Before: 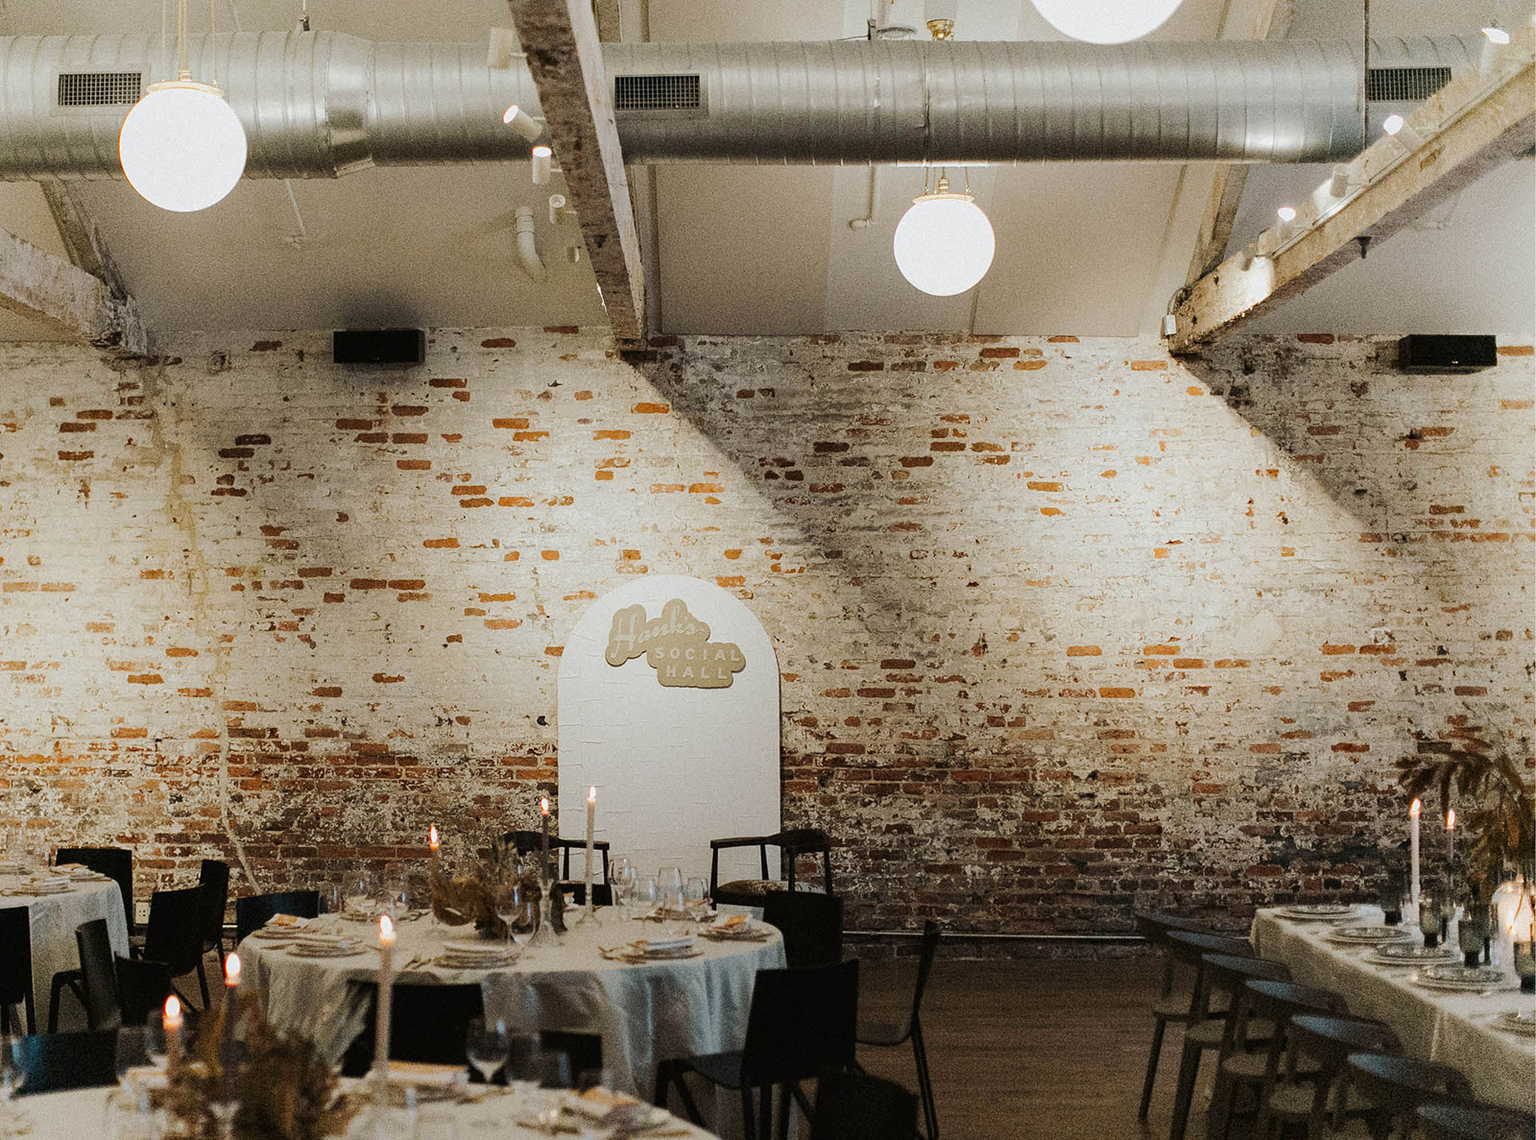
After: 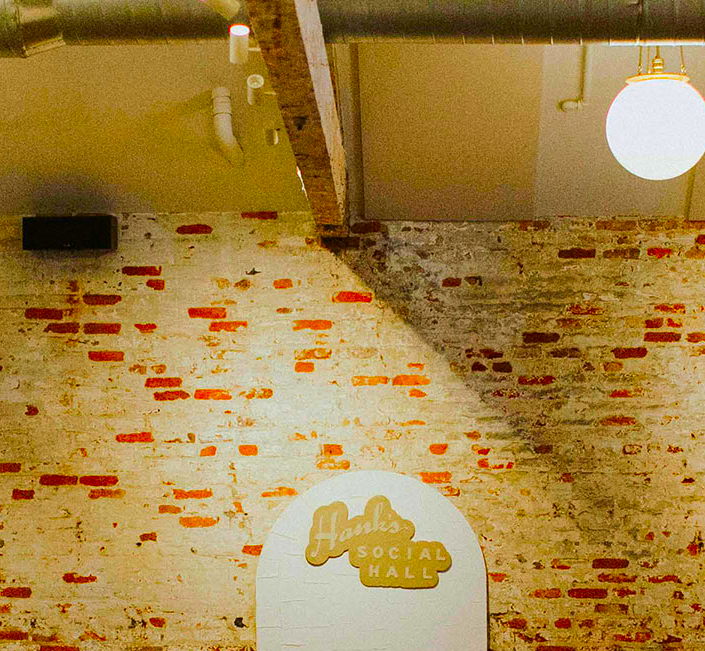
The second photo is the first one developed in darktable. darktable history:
color correction: highlights b* -0.031, saturation 2.14
color balance rgb: perceptual saturation grading › global saturation 29.603%, global vibrance 20%
crop: left 20.328%, top 10.813%, right 35.591%, bottom 34.264%
